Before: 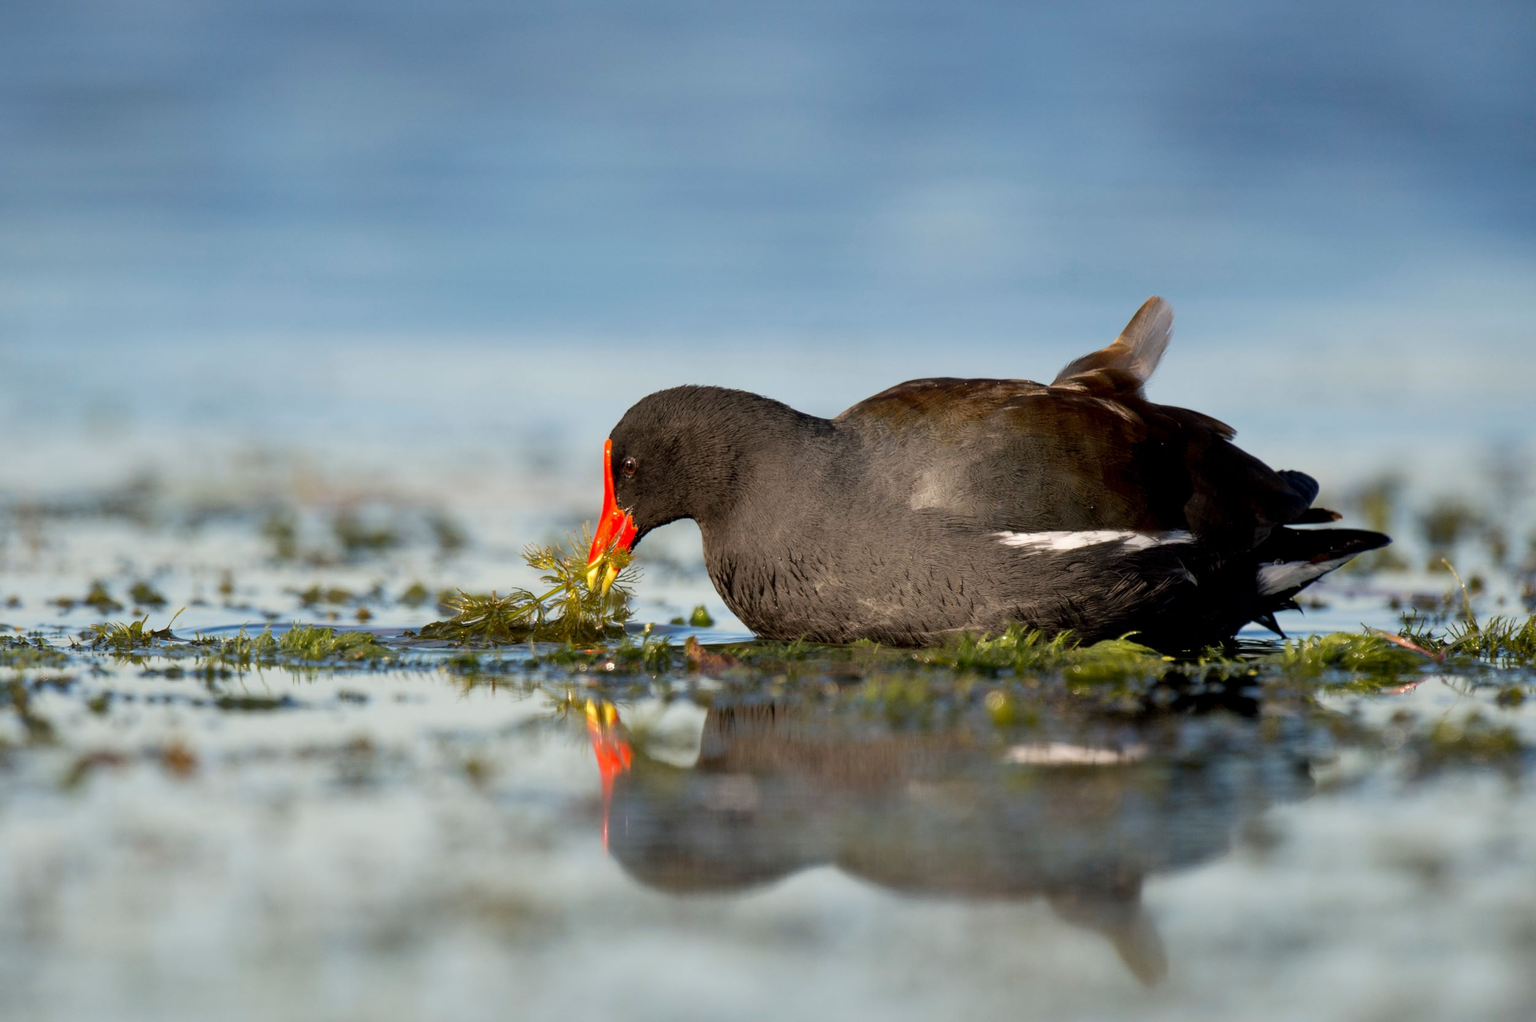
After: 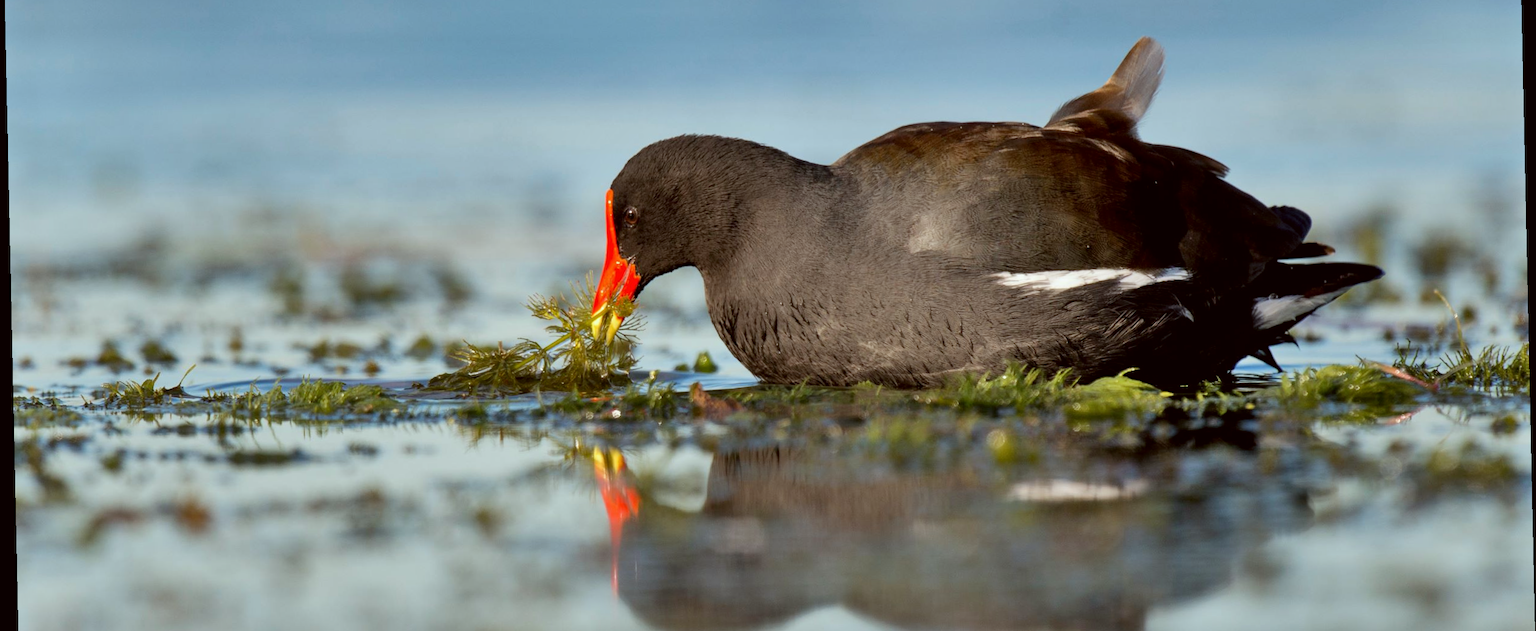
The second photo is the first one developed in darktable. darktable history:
color correction: highlights a* -4.98, highlights b* -3.76, shadows a* 3.83, shadows b* 4.08
shadows and highlights: soften with gaussian
rotate and perspective: rotation -1.24°, automatic cropping off
crop and rotate: top 25.357%, bottom 13.942%
